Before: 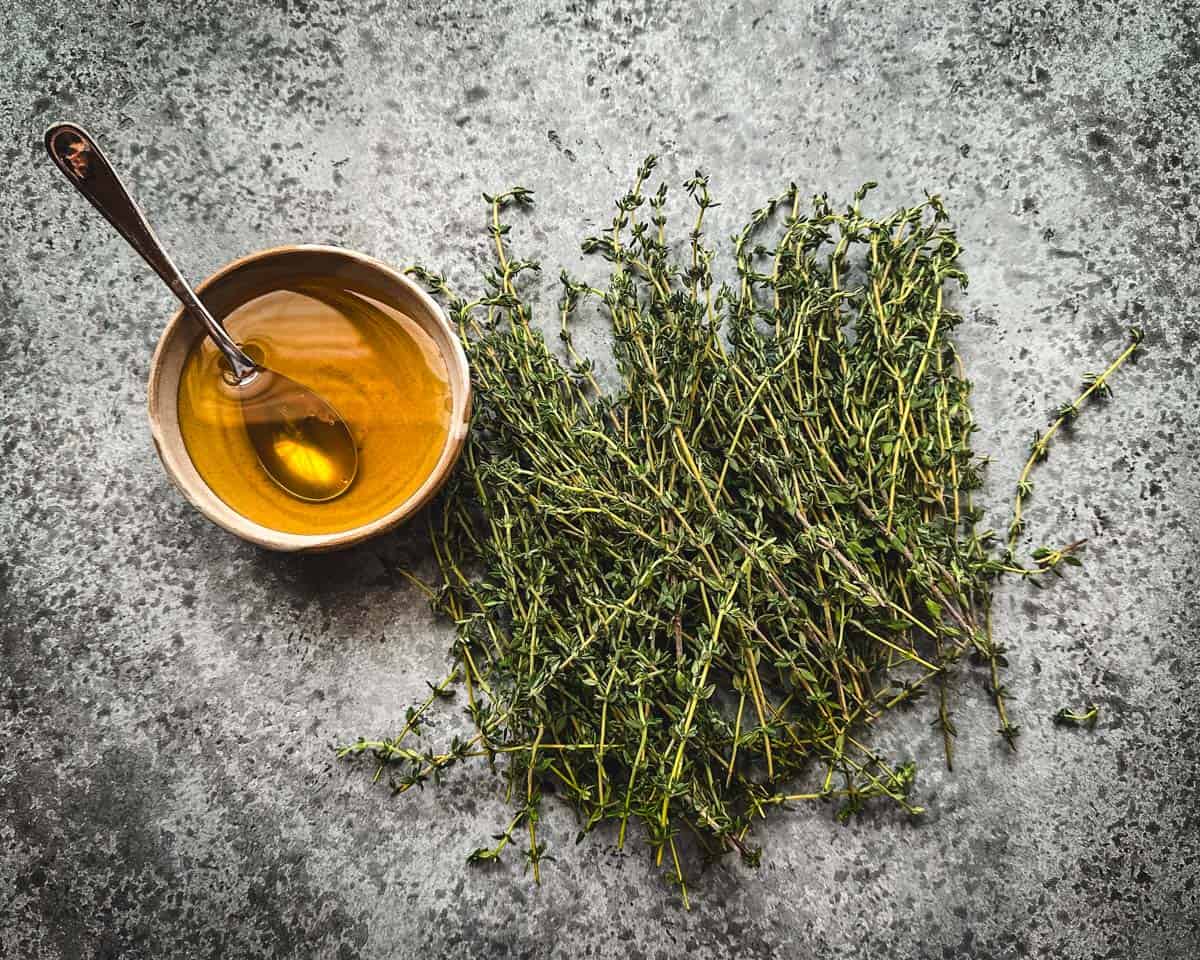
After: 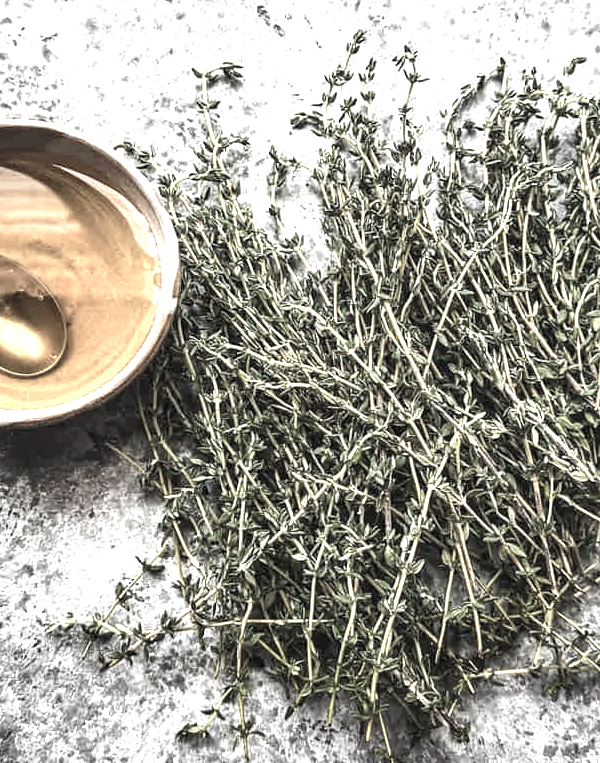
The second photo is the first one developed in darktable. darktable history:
crop and rotate: angle 0.012°, left 24.274%, top 13.035%, right 25.694%, bottom 7.444%
color correction: highlights b* 0.061, saturation 0.324
exposure: black level correction 0, exposure 1.1 EV, compensate highlight preservation false
local contrast: highlights 90%, shadows 81%
